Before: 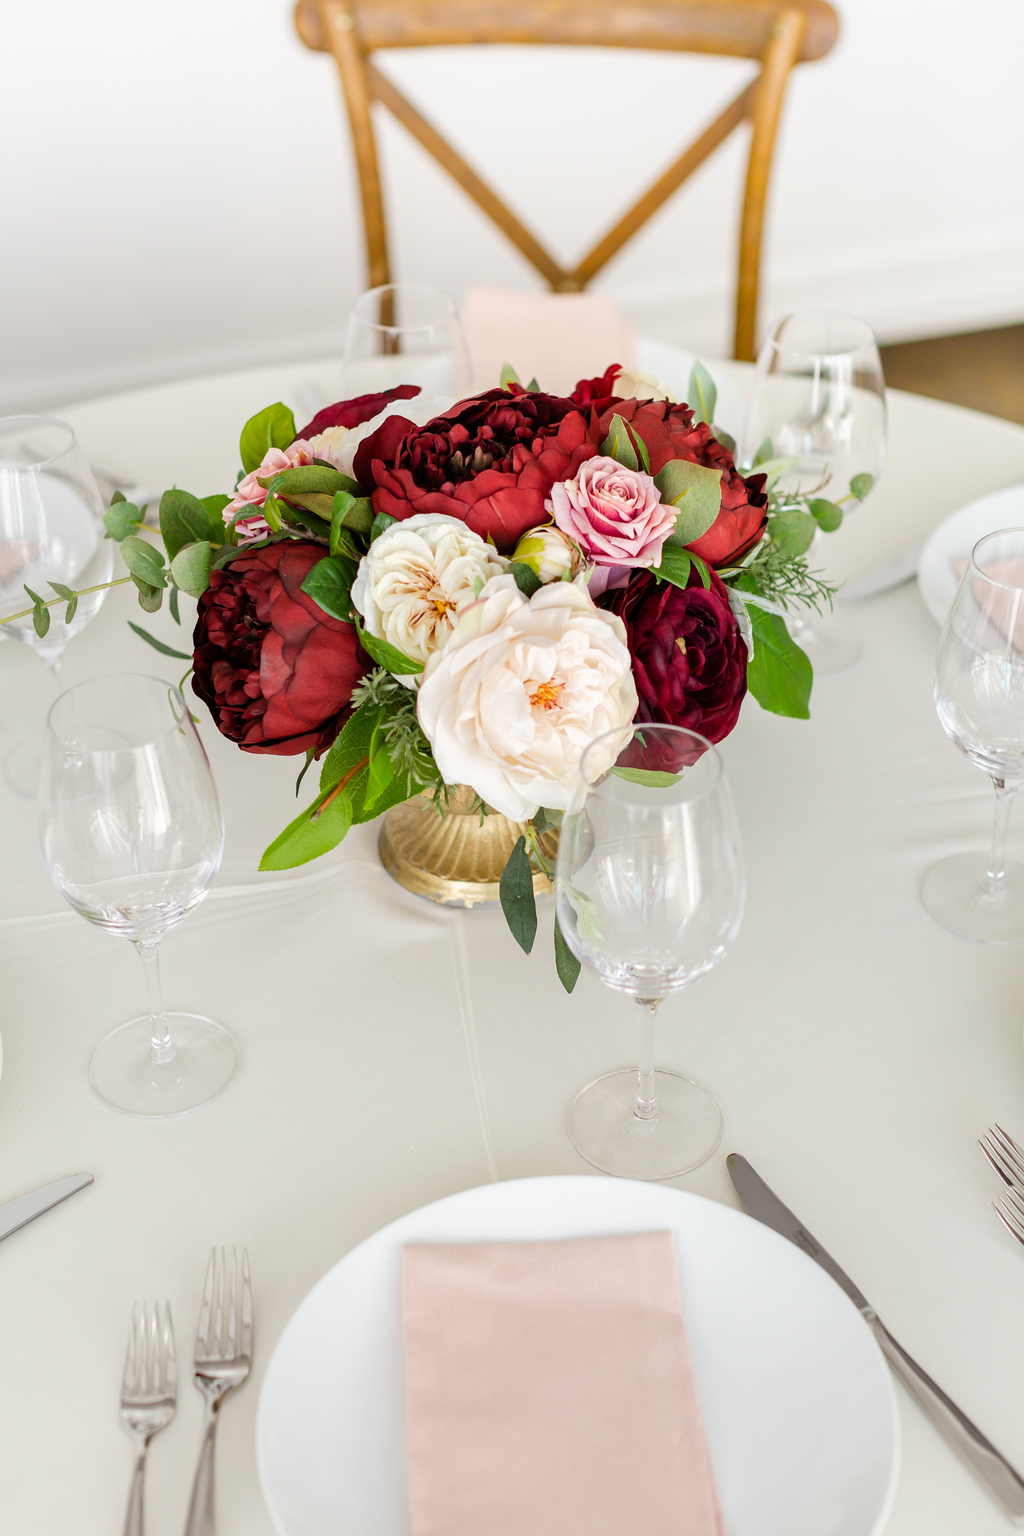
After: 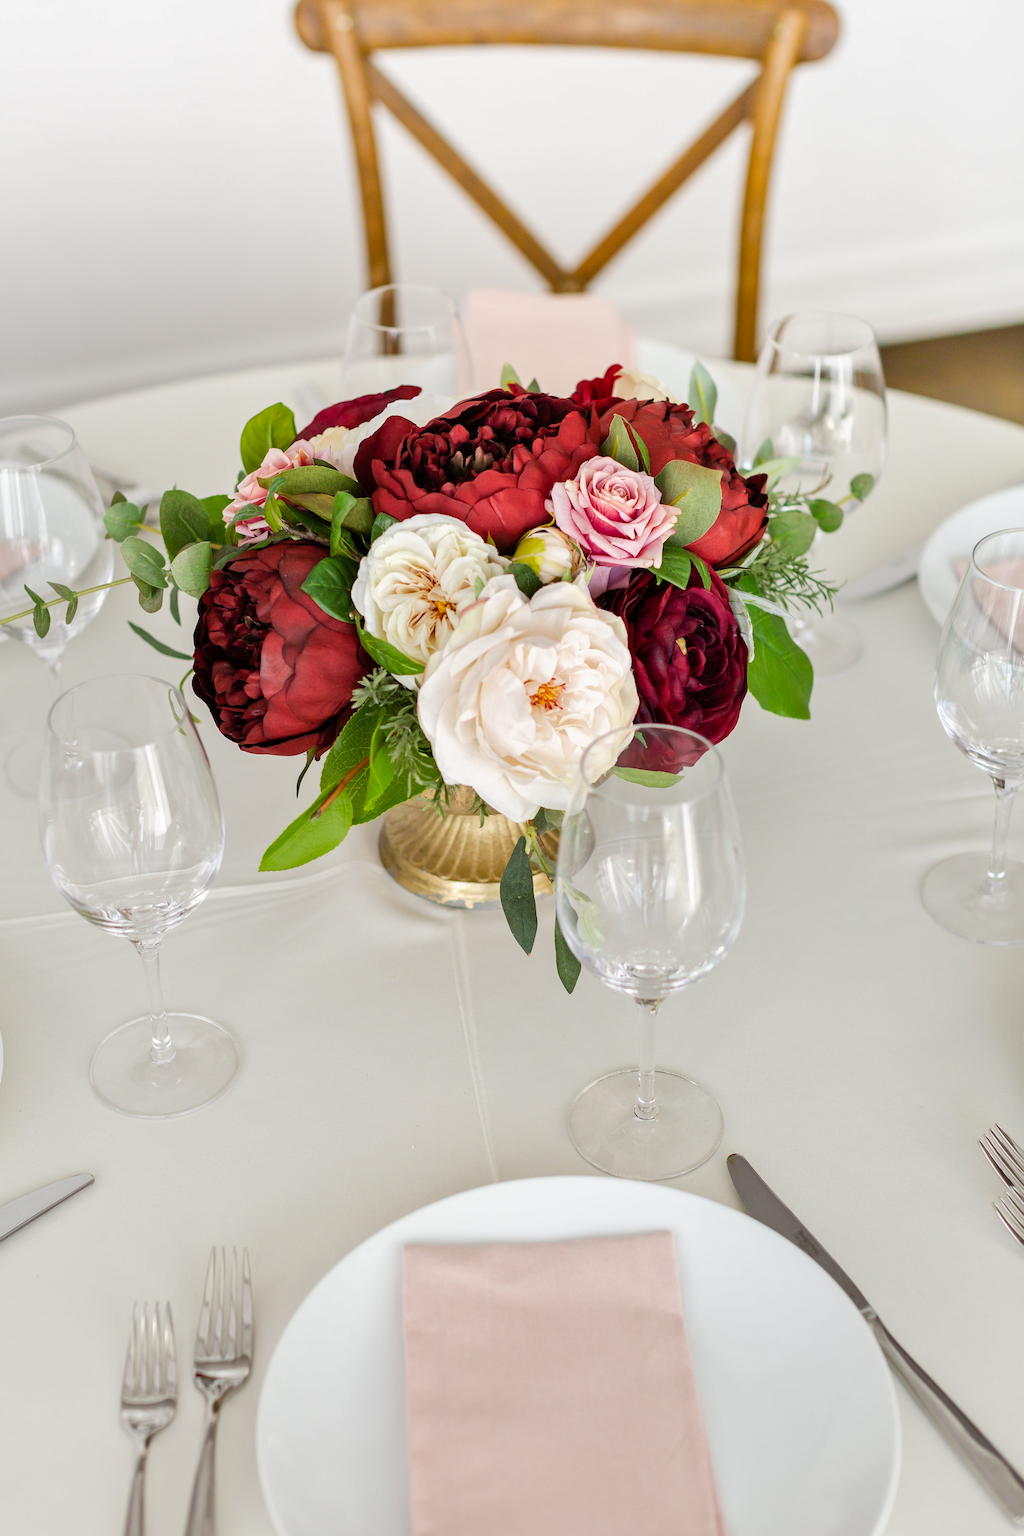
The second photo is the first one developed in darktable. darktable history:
shadows and highlights: shadows 34.3, highlights -34.94, soften with gaussian
